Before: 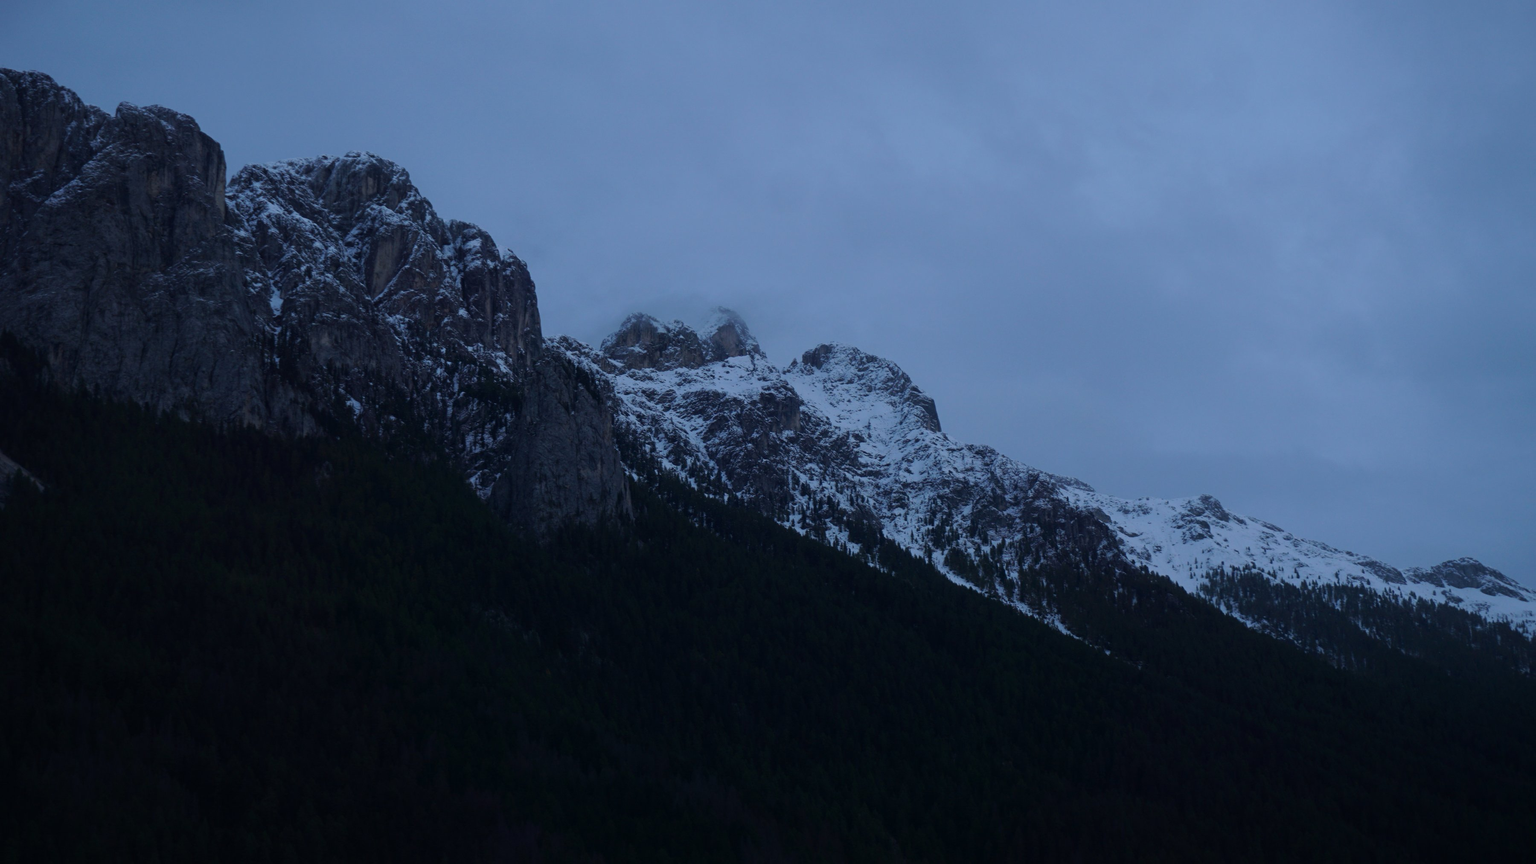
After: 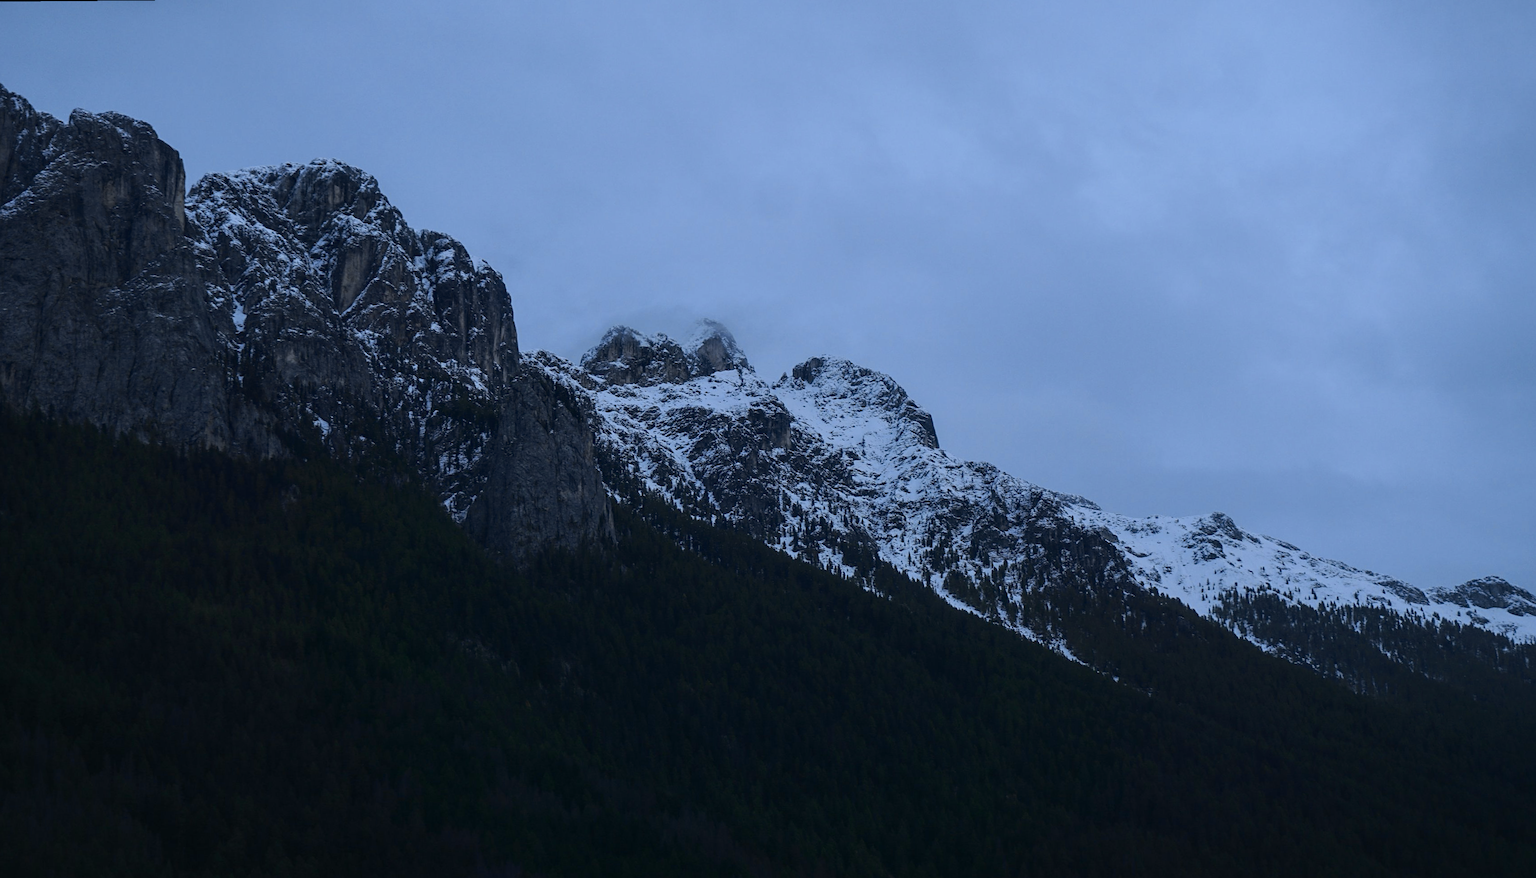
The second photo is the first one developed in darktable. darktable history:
local contrast: on, module defaults
rotate and perspective: rotation -0.45°, automatic cropping original format, crop left 0.008, crop right 0.992, crop top 0.012, crop bottom 0.988
sharpen: on, module defaults
white balance: red 1.004, blue 1.024
velvia: strength 6%
rgb curve: curves: ch0 [(0, 0) (0.093, 0.159) (0.241, 0.265) (0.414, 0.42) (1, 1)], compensate middle gray true, preserve colors basic power
crop and rotate: left 2.536%, right 1.107%, bottom 2.246%
tone curve: curves: ch0 [(0, 0.013) (0.129, 0.1) (0.327, 0.382) (0.489, 0.573) (0.66, 0.748) (0.858, 0.926) (1, 0.977)]; ch1 [(0, 0) (0.353, 0.344) (0.45, 0.46) (0.498, 0.495) (0.521, 0.506) (0.563, 0.559) (0.592, 0.585) (0.657, 0.655) (1, 1)]; ch2 [(0, 0) (0.333, 0.346) (0.375, 0.375) (0.427, 0.44) (0.5, 0.501) (0.505, 0.499) (0.528, 0.533) (0.579, 0.61) (0.612, 0.644) (0.66, 0.715) (1, 1)], color space Lab, independent channels, preserve colors none
